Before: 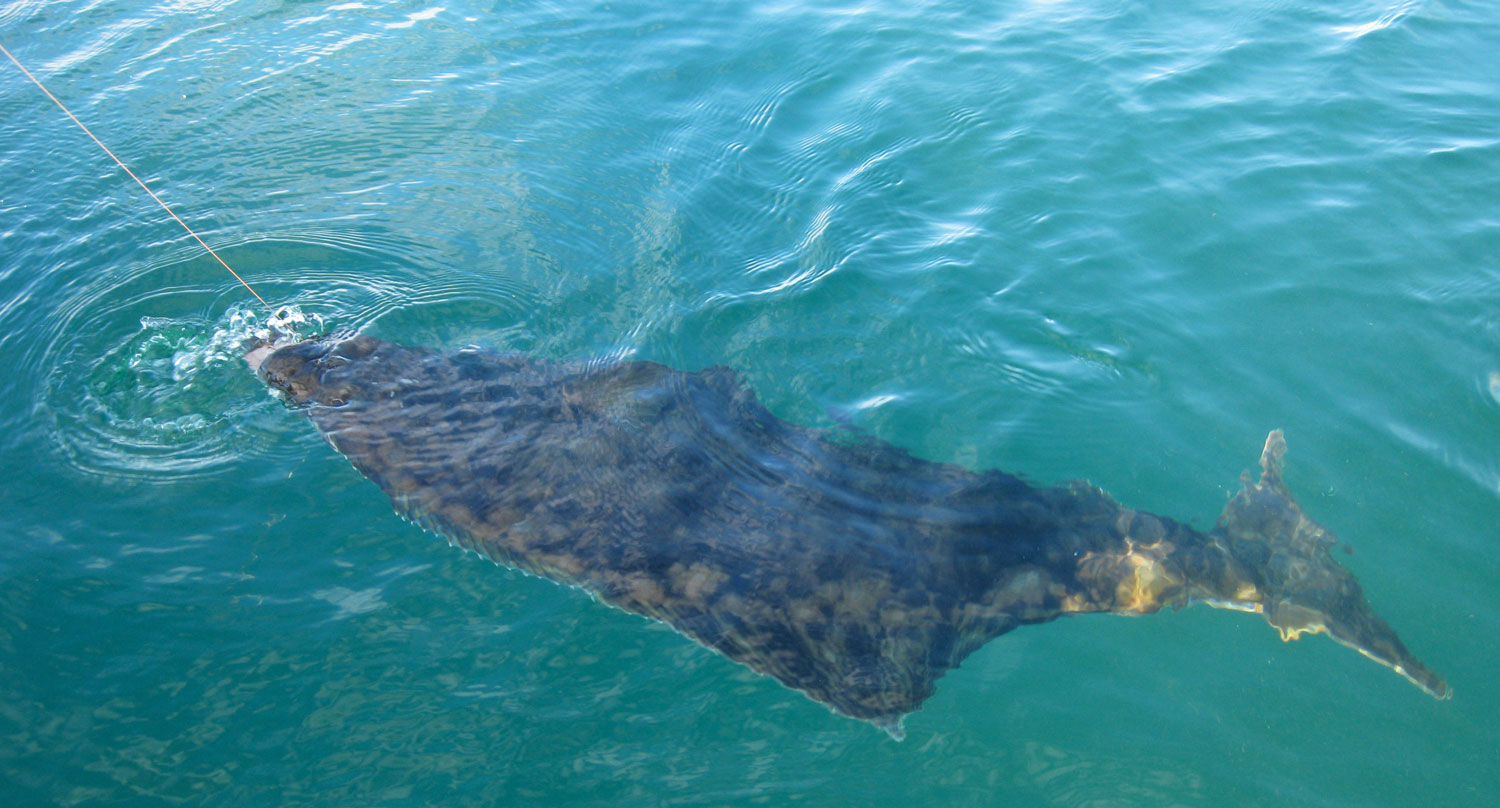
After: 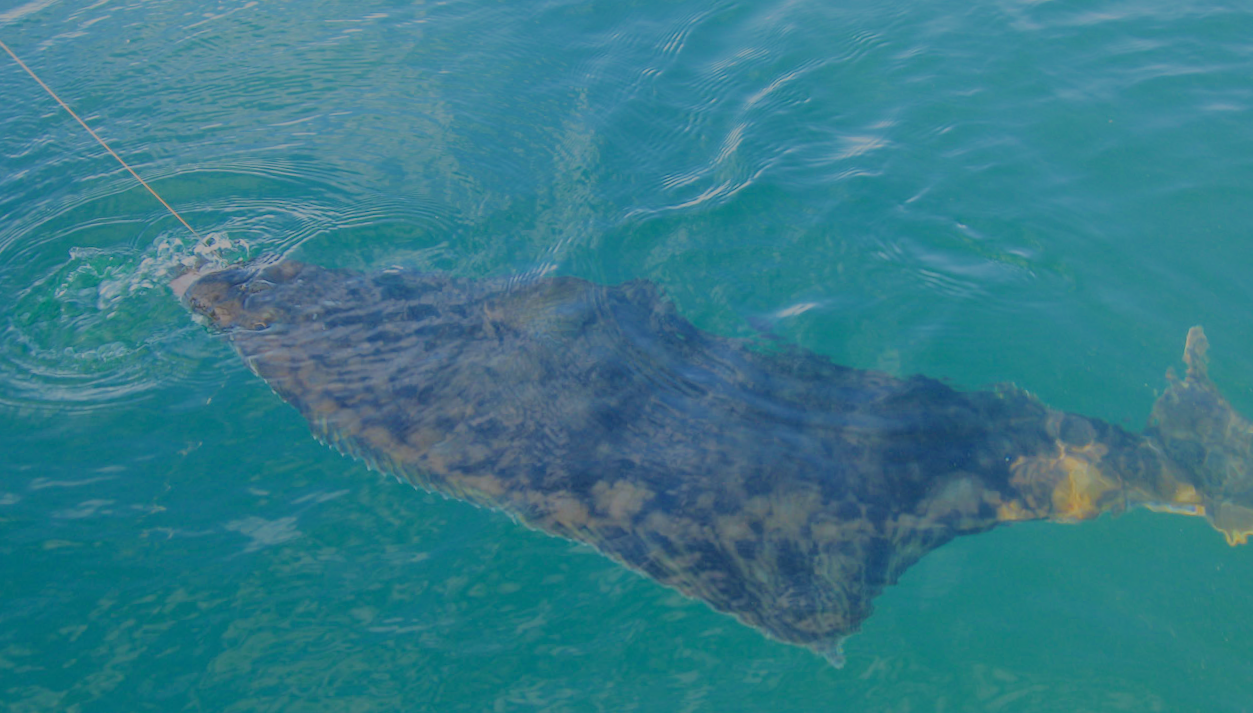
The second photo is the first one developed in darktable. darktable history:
rotate and perspective: rotation -1.68°, lens shift (vertical) -0.146, crop left 0.049, crop right 0.912, crop top 0.032, crop bottom 0.96
crop: left 3.305%, top 6.436%, right 6.389%, bottom 3.258%
filmic rgb: black relative exposure -14 EV, white relative exposure 8 EV, threshold 3 EV, hardness 3.74, latitude 50%, contrast 0.5, color science v5 (2021), contrast in shadows safe, contrast in highlights safe, enable highlight reconstruction true
